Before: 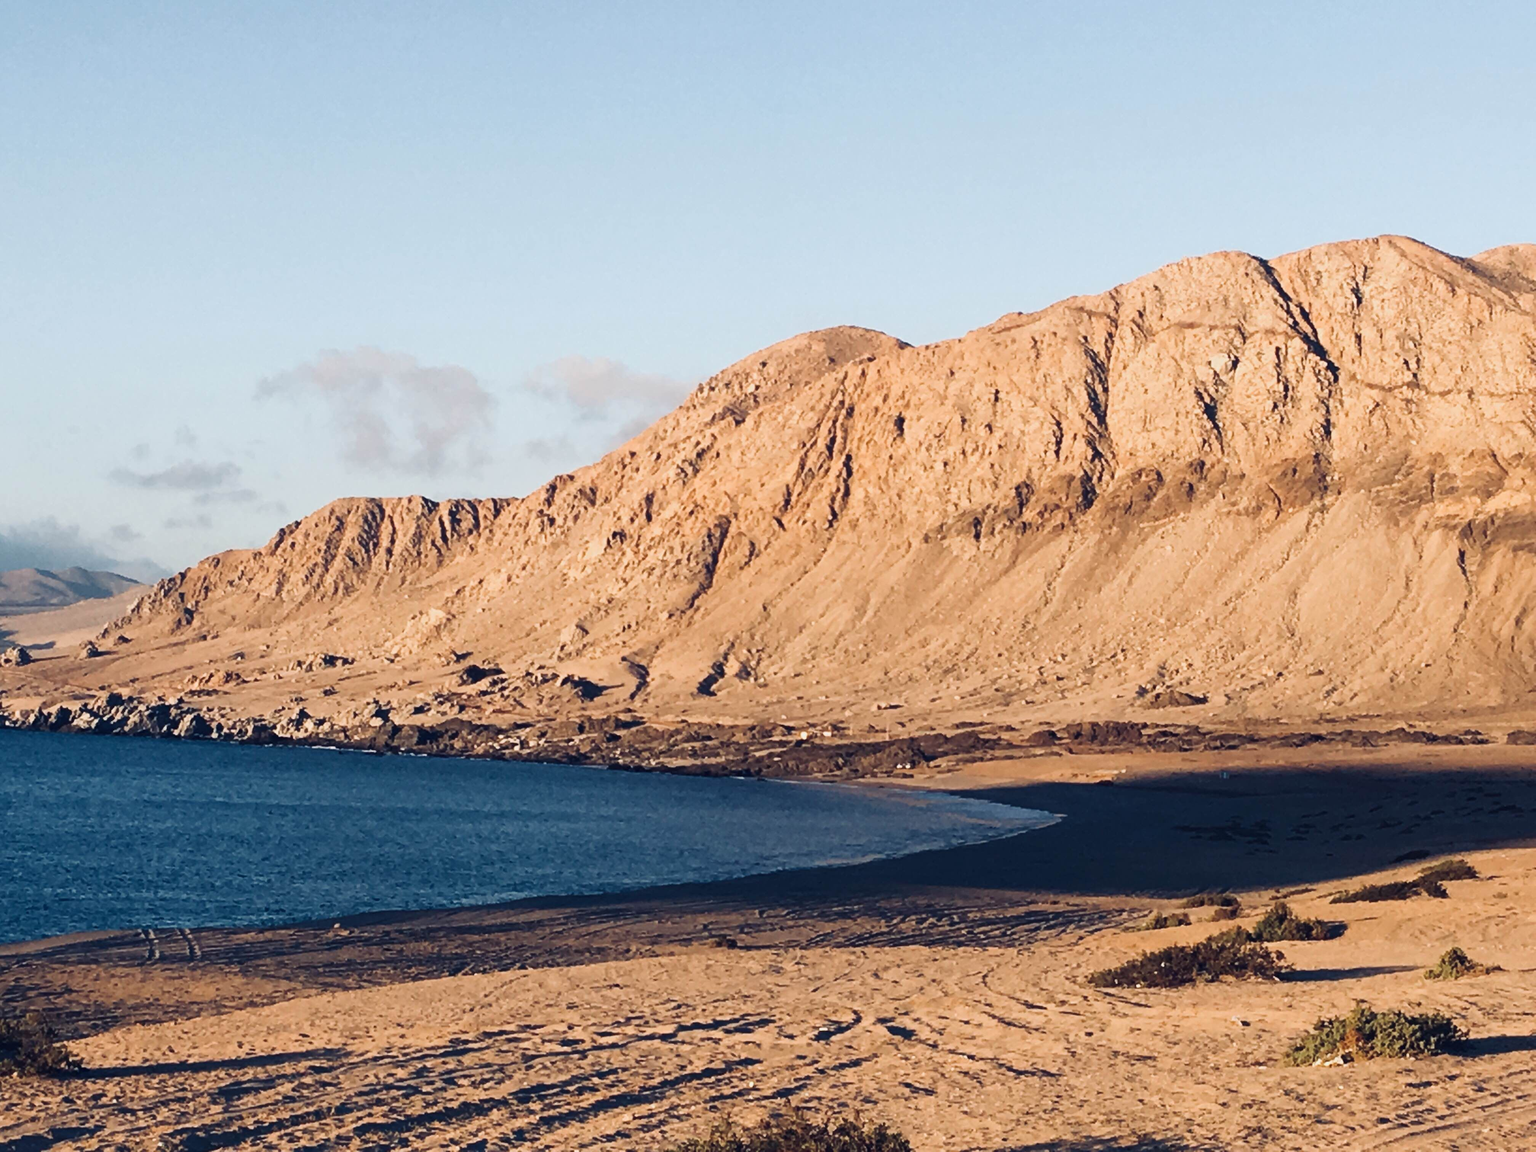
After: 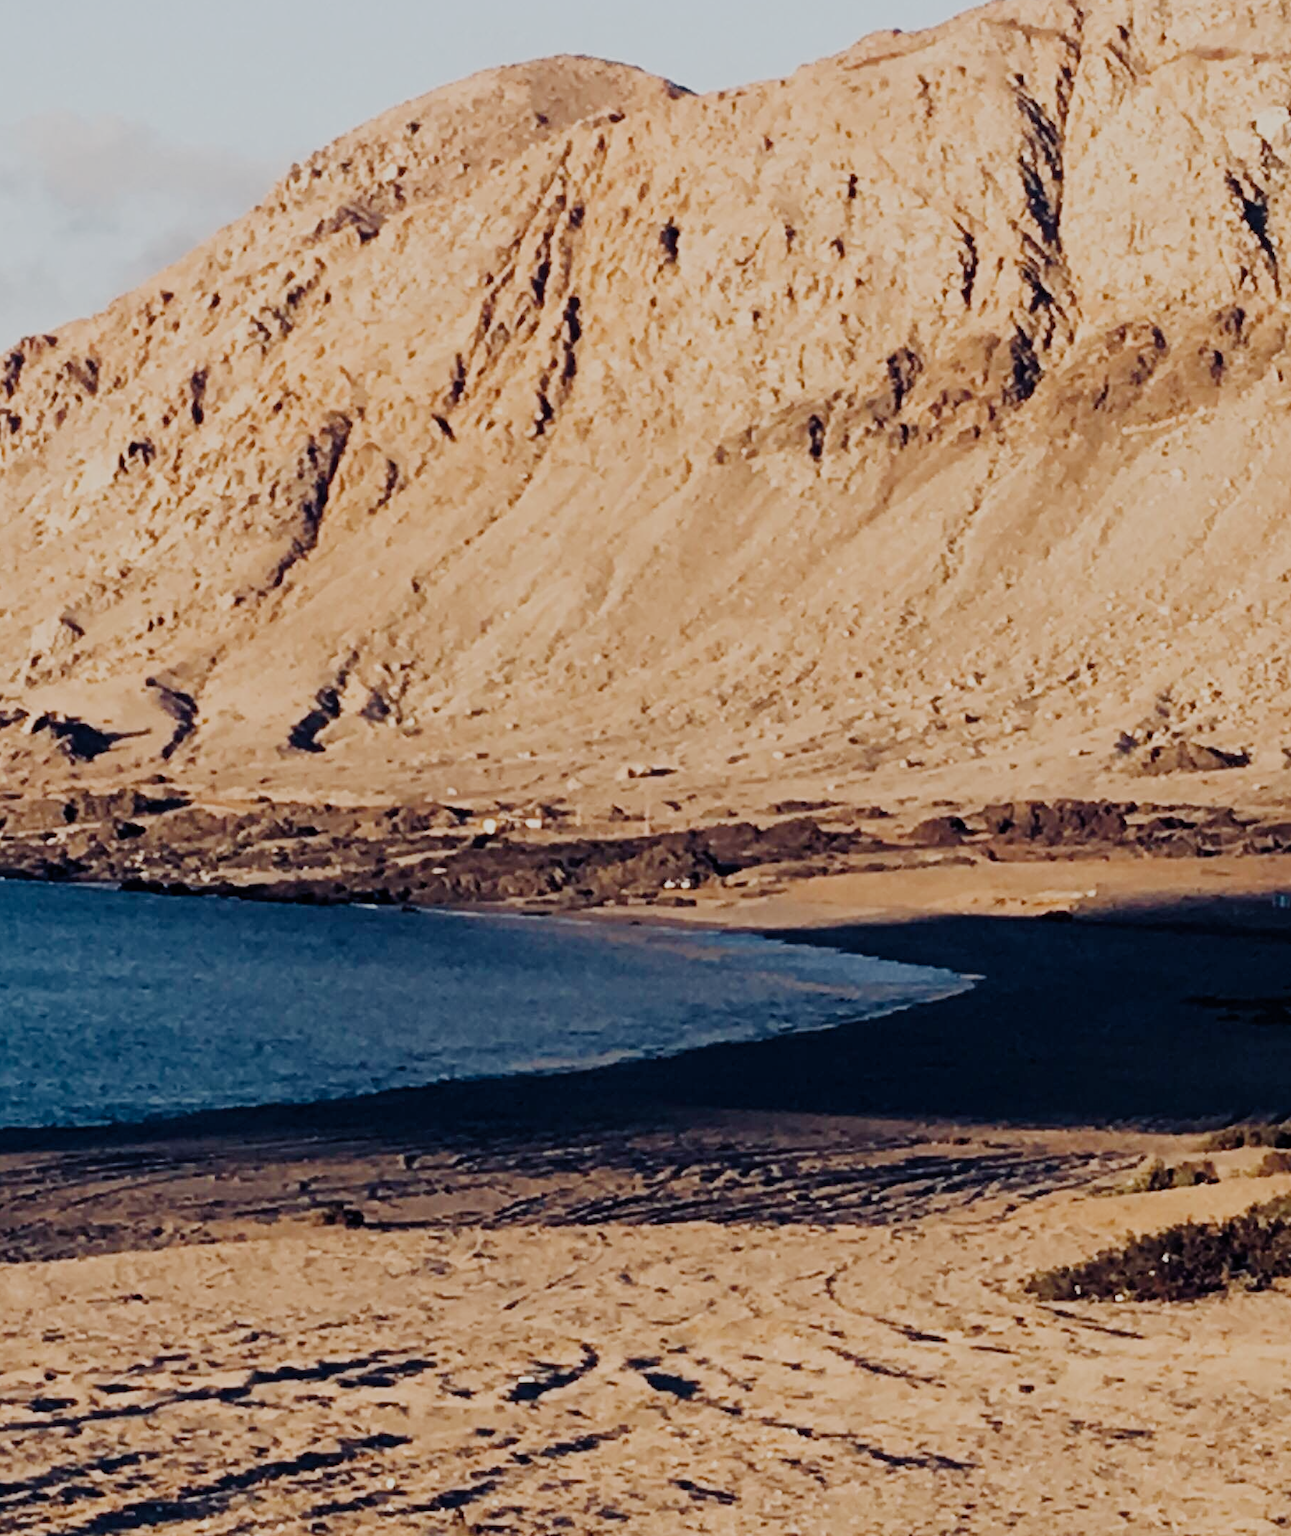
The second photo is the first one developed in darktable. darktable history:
crop: left 35.436%, top 25.774%, right 19.899%, bottom 3.425%
filmic rgb: black relative exposure -7.65 EV, white relative exposure 4.56 EV, threshold 2.97 EV, hardness 3.61, preserve chrominance no, color science v4 (2020), contrast in shadows soft, enable highlight reconstruction true
